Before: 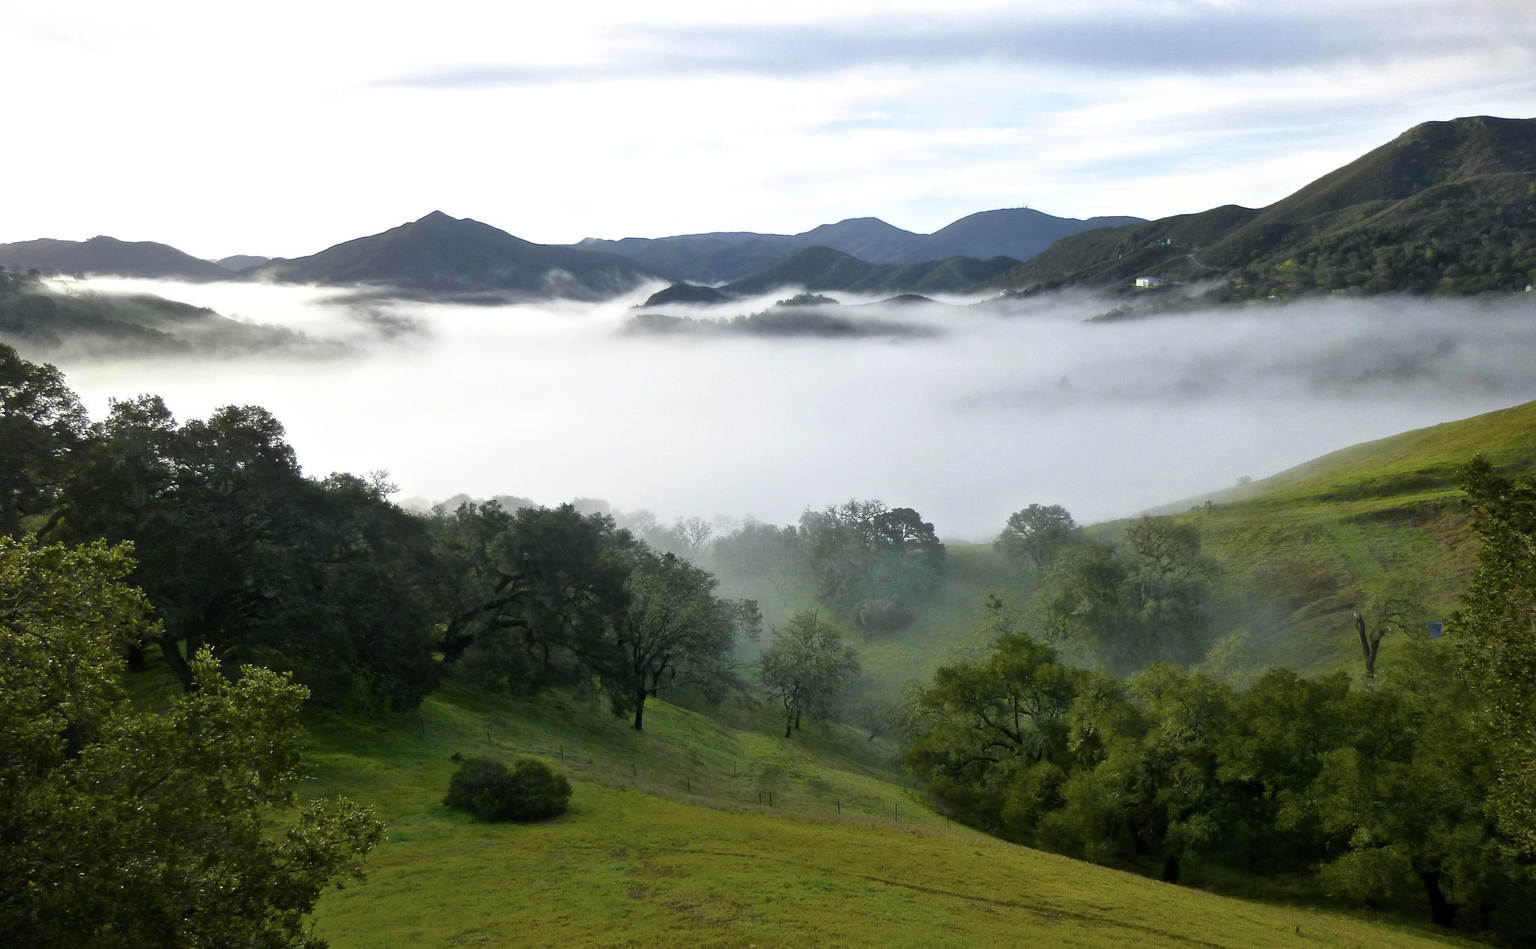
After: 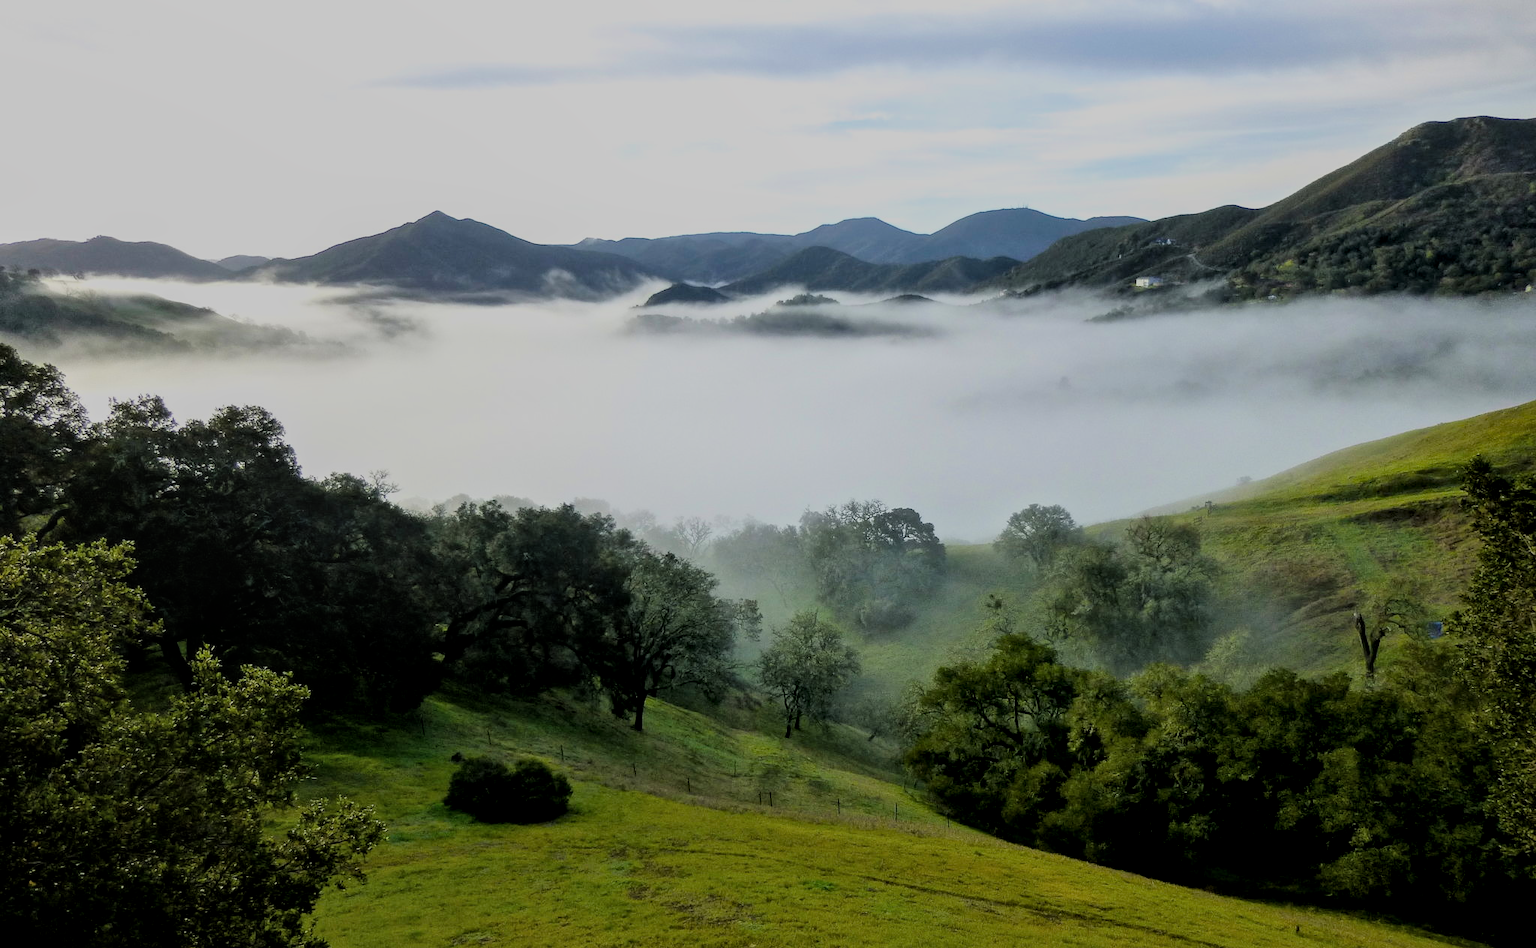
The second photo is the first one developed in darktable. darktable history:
filmic rgb: black relative exposure -6.15 EV, white relative exposure 6.96 EV, hardness 2.23, color science v6 (2022)
local contrast: on, module defaults
white balance: red 1, blue 1
